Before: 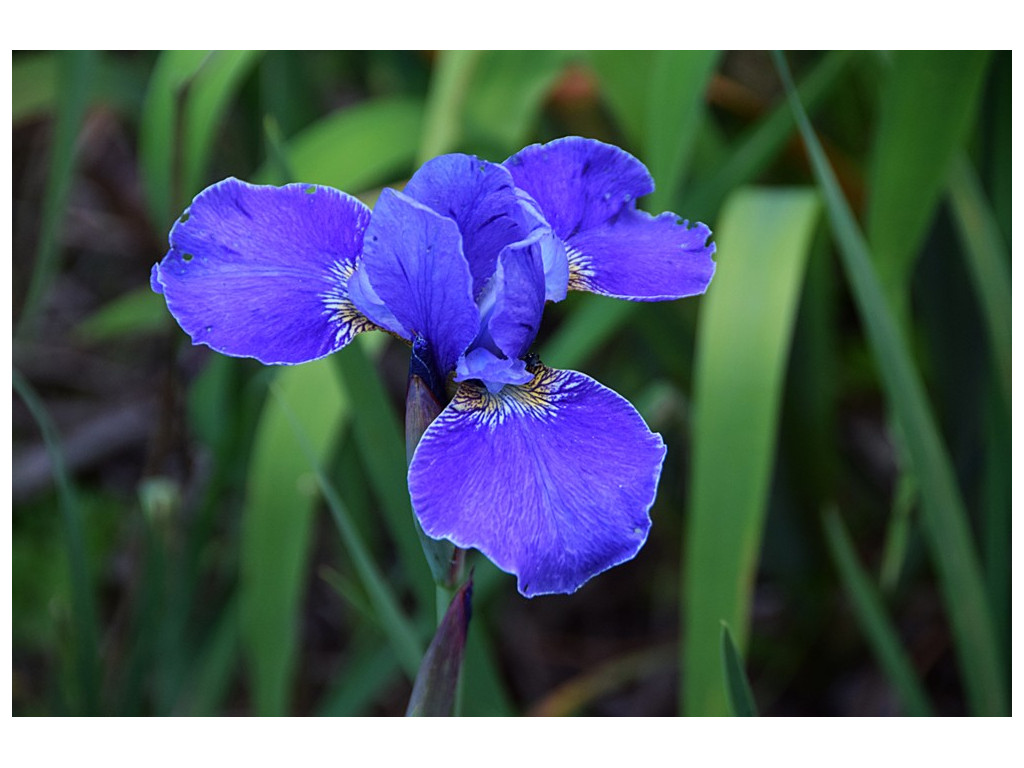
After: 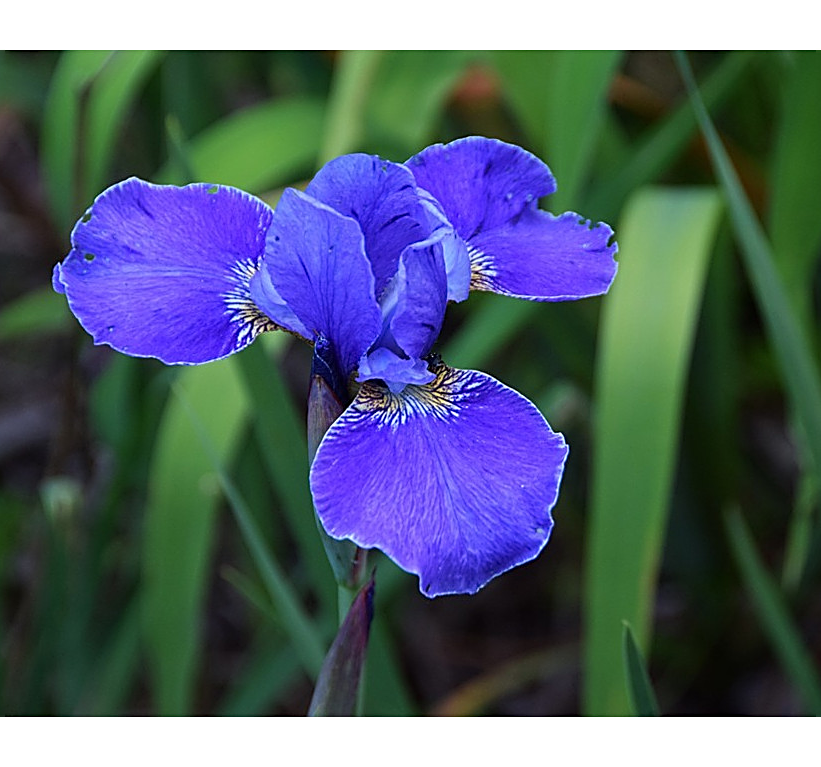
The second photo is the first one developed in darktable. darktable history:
sharpen: on, module defaults
crop and rotate: left 9.597%, right 10.195%
